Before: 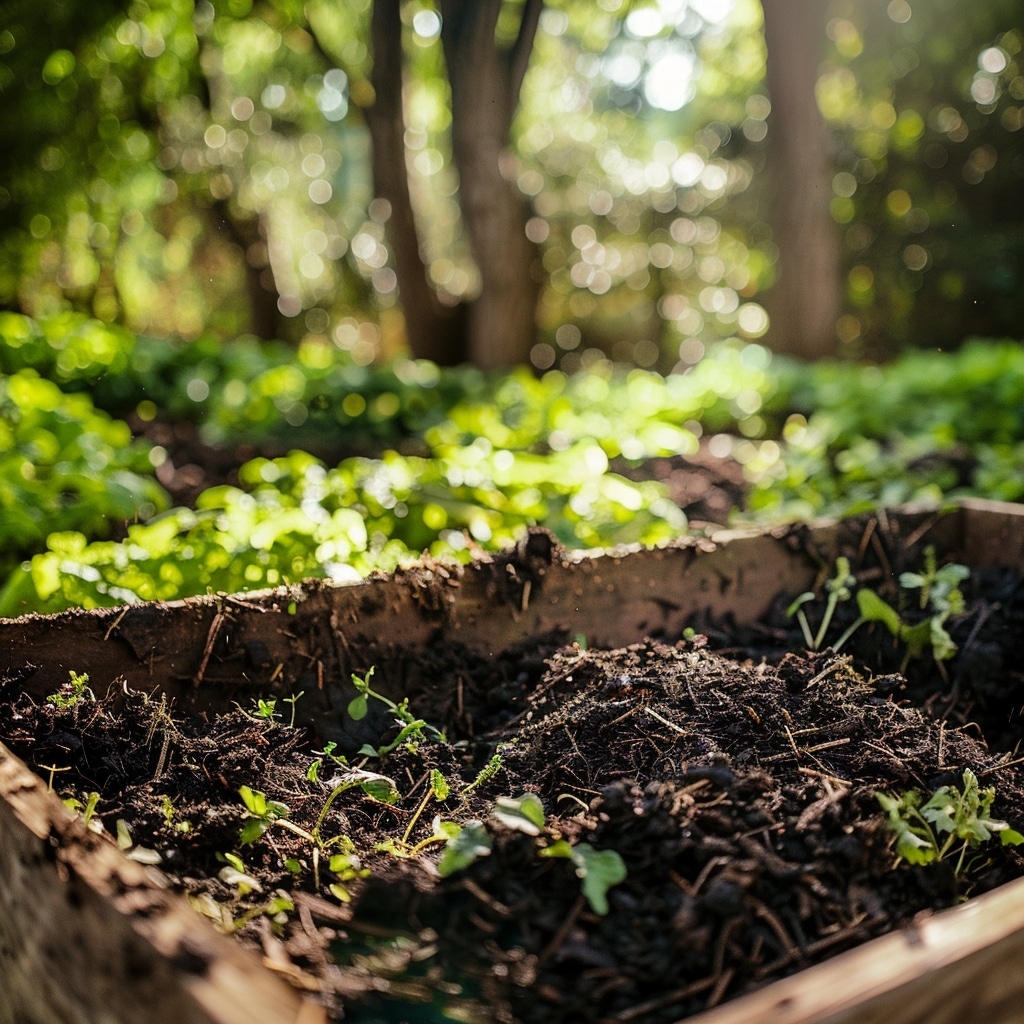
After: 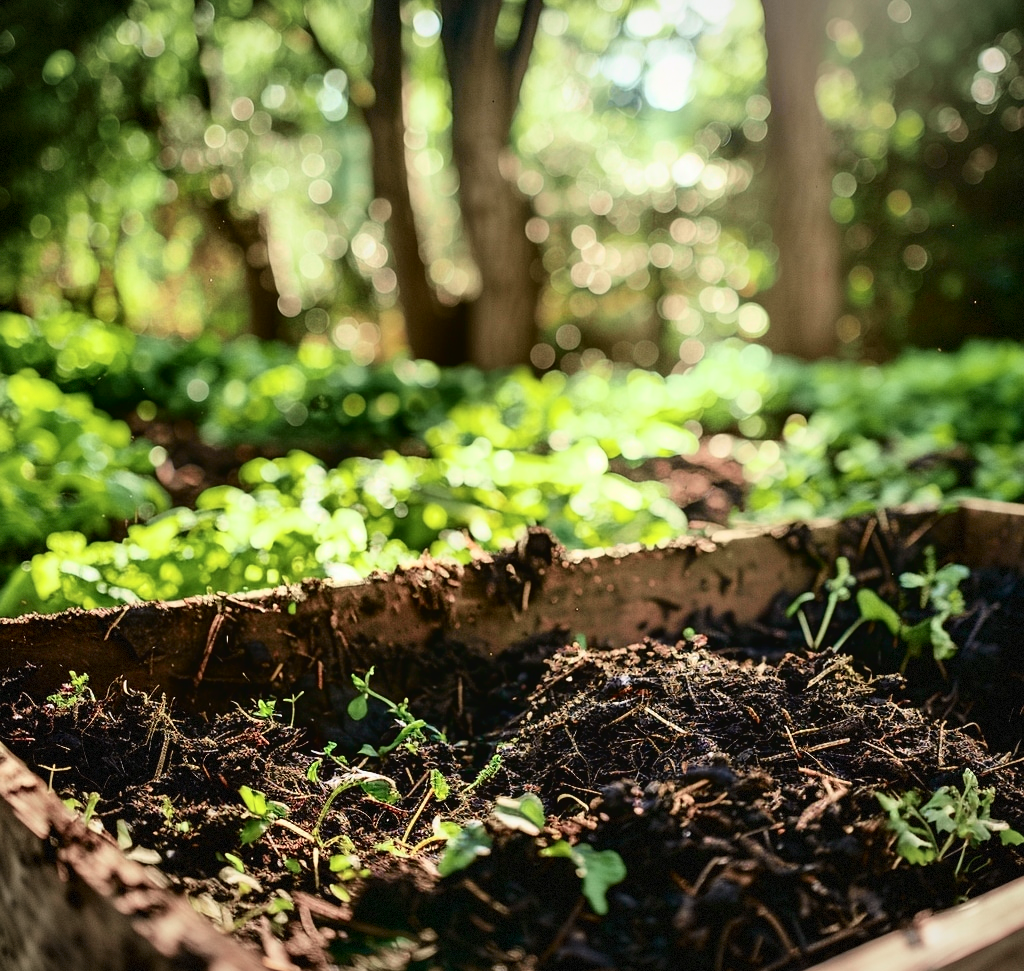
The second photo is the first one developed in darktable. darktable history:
tone curve: curves: ch0 [(0, 0.024) (0.049, 0.038) (0.176, 0.162) (0.311, 0.337) (0.416, 0.471) (0.565, 0.658) (0.817, 0.911) (1, 1)]; ch1 [(0, 0) (0.351, 0.347) (0.446, 0.42) (0.481, 0.463) (0.504, 0.504) (0.522, 0.521) (0.546, 0.563) (0.622, 0.664) (0.728, 0.786) (1, 1)]; ch2 [(0, 0) (0.327, 0.324) (0.427, 0.413) (0.458, 0.444) (0.502, 0.504) (0.526, 0.539) (0.547, 0.581) (0.601, 0.61) (0.76, 0.765) (1, 1)], color space Lab, independent channels, preserve colors none
vignetting: fall-off start 85%, fall-off radius 80%, brightness -0.182, saturation -0.3, width/height ratio 1.219, dithering 8-bit output, unbound false
crop and rotate: top 0%, bottom 5.097%
